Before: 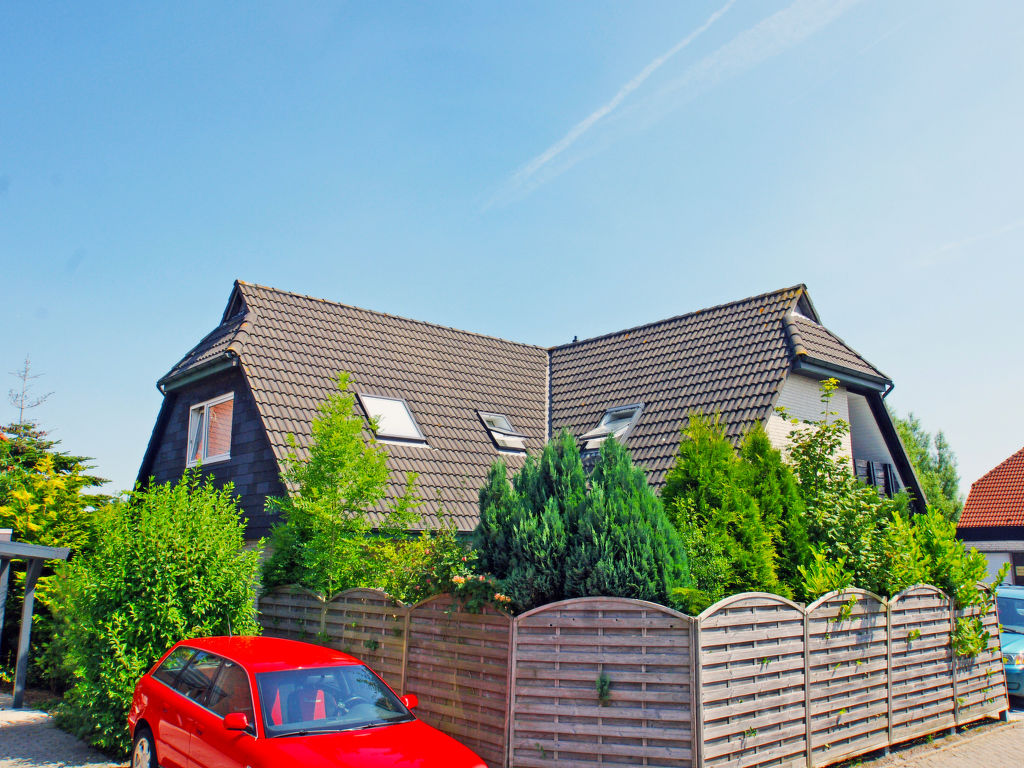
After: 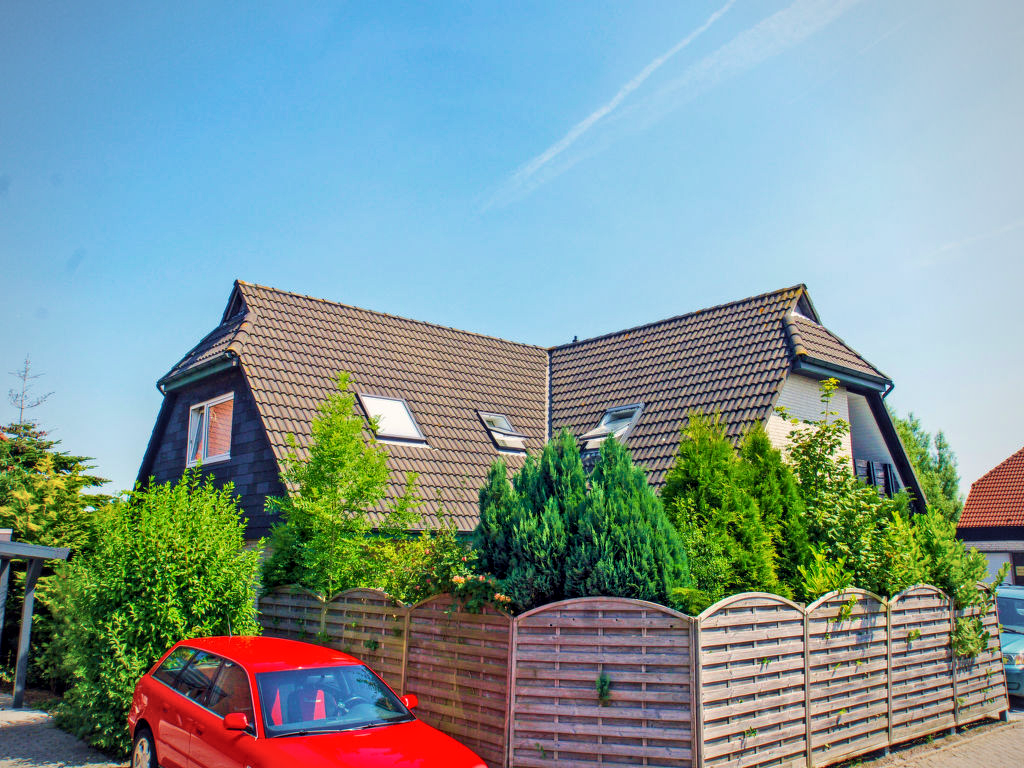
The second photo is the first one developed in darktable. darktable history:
local contrast: on, module defaults
velvia: strength 45%
vignetting: fall-off radius 81.94%
